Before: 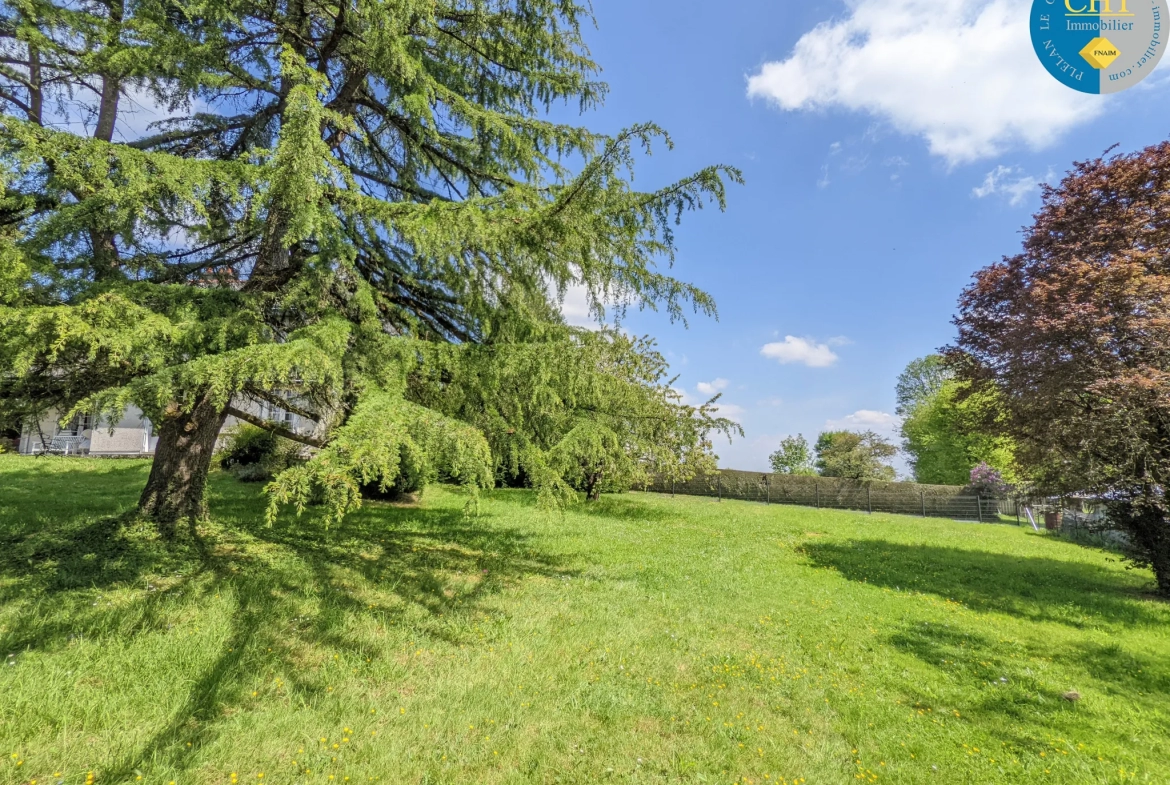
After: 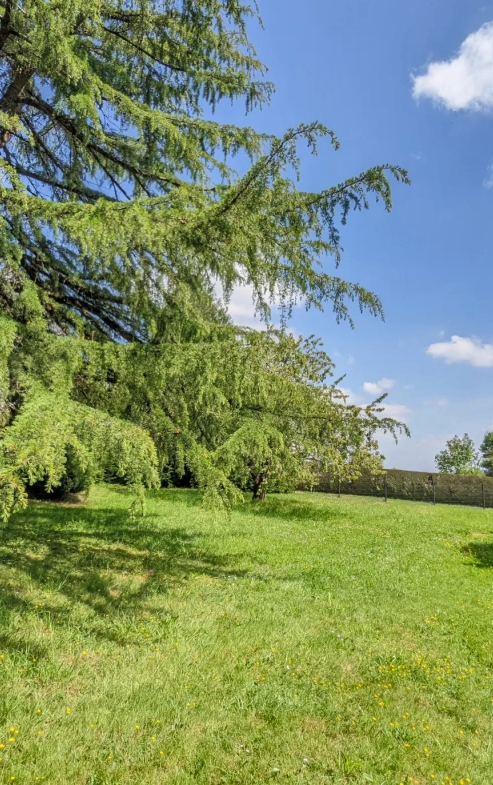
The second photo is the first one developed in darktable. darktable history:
shadows and highlights: radius 118.69, shadows 42.21, highlights -61.56, soften with gaussian
crop: left 28.583%, right 29.231%
